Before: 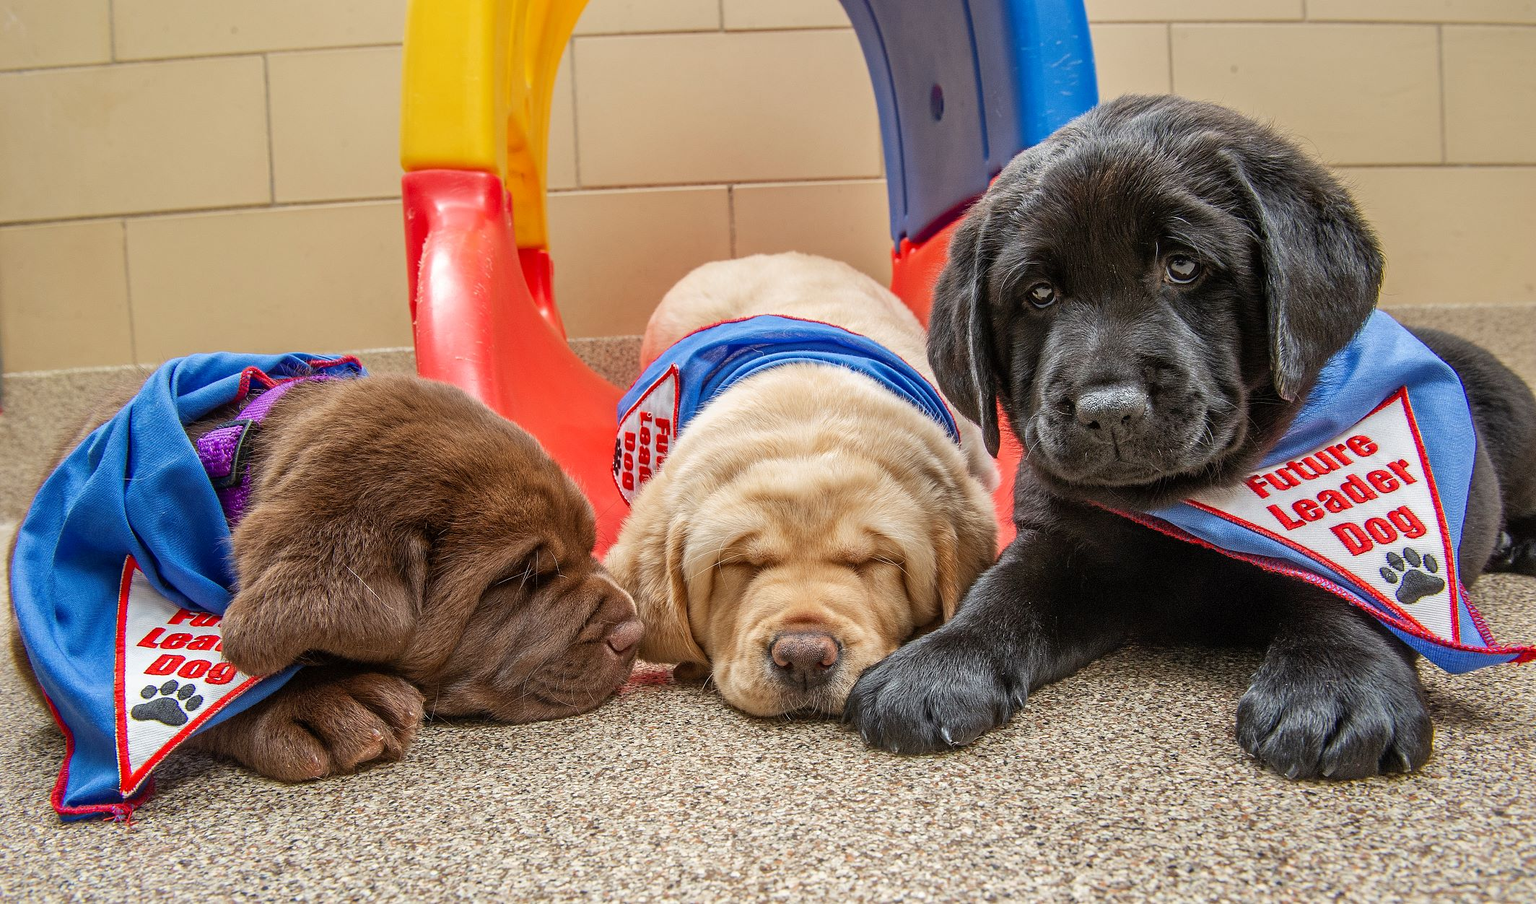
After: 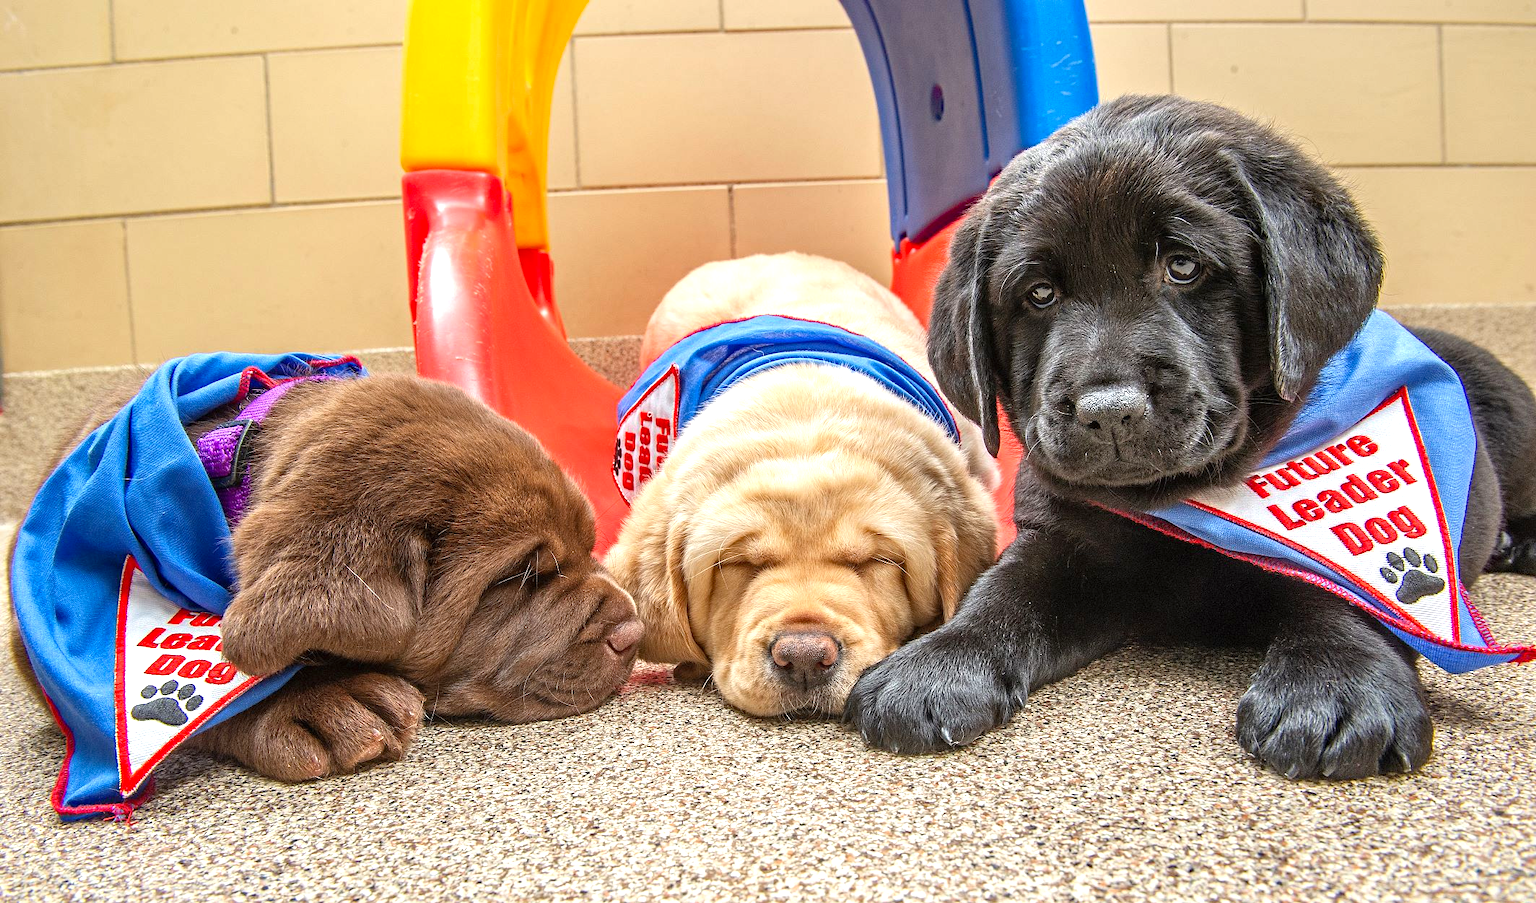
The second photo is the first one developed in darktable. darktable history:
exposure: black level correction 0, exposure 0.695 EV, compensate exposure bias true, compensate highlight preservation false
haze removal: compatibility mode true, adaptive false
